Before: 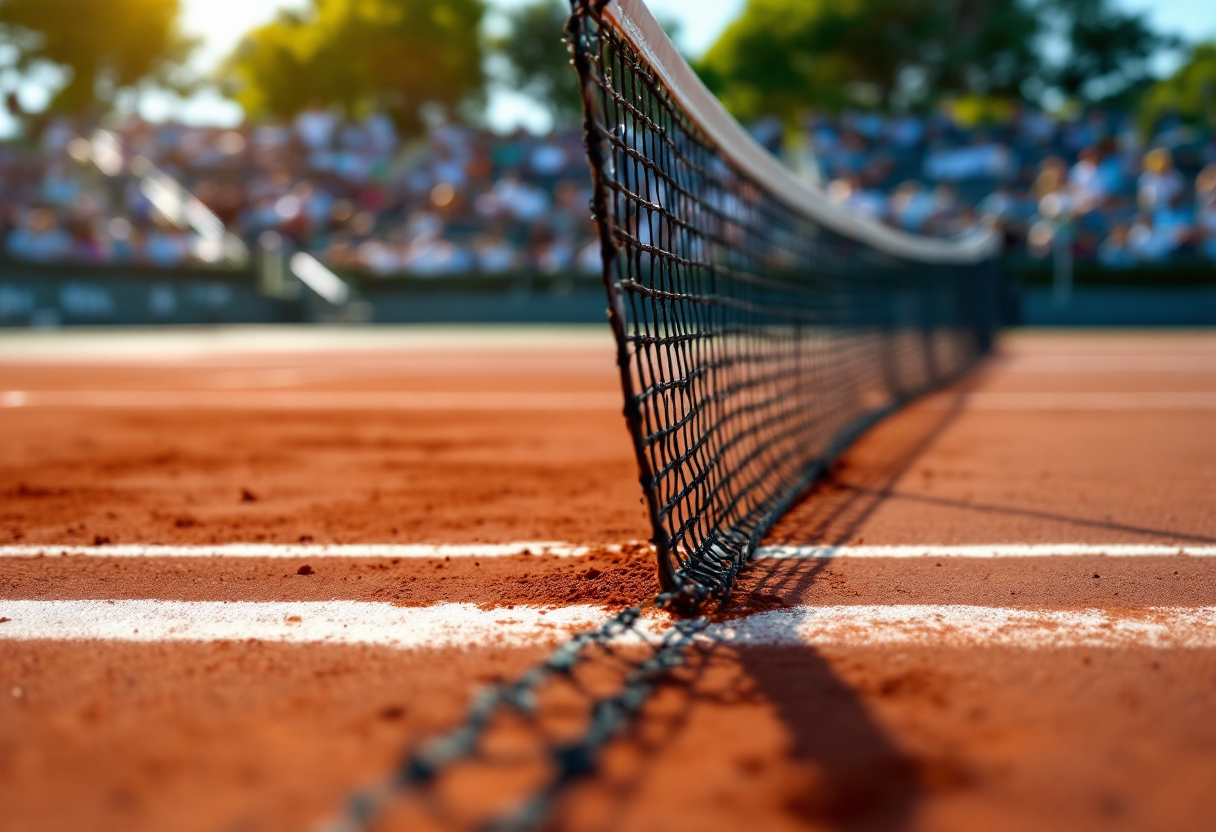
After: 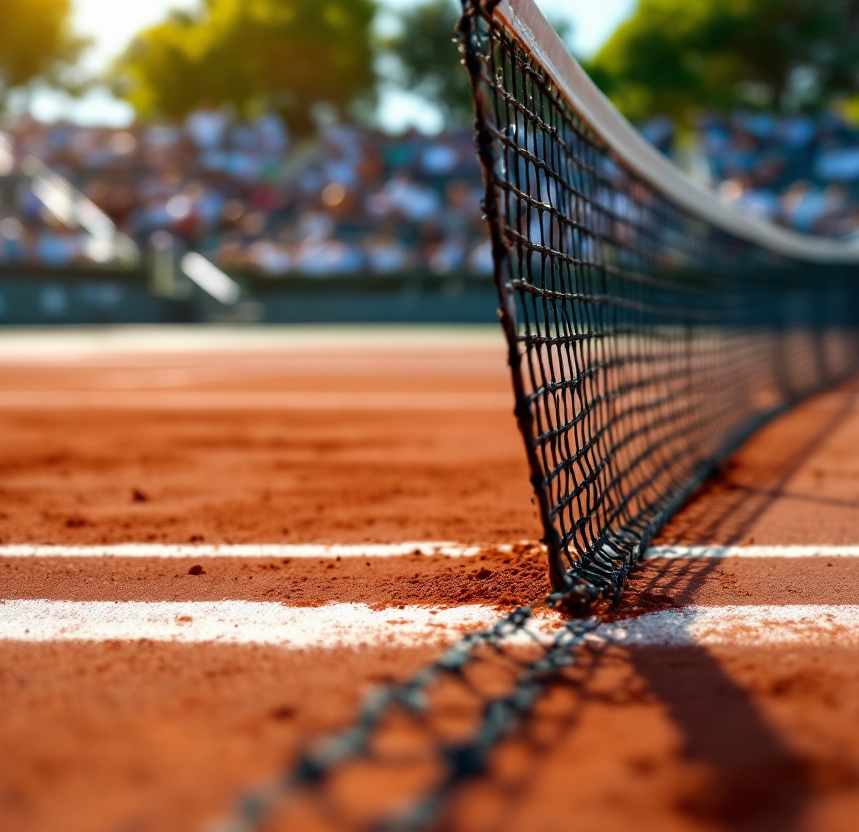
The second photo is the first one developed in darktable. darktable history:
crop and rotate: left 9.006%, right 20.344%
